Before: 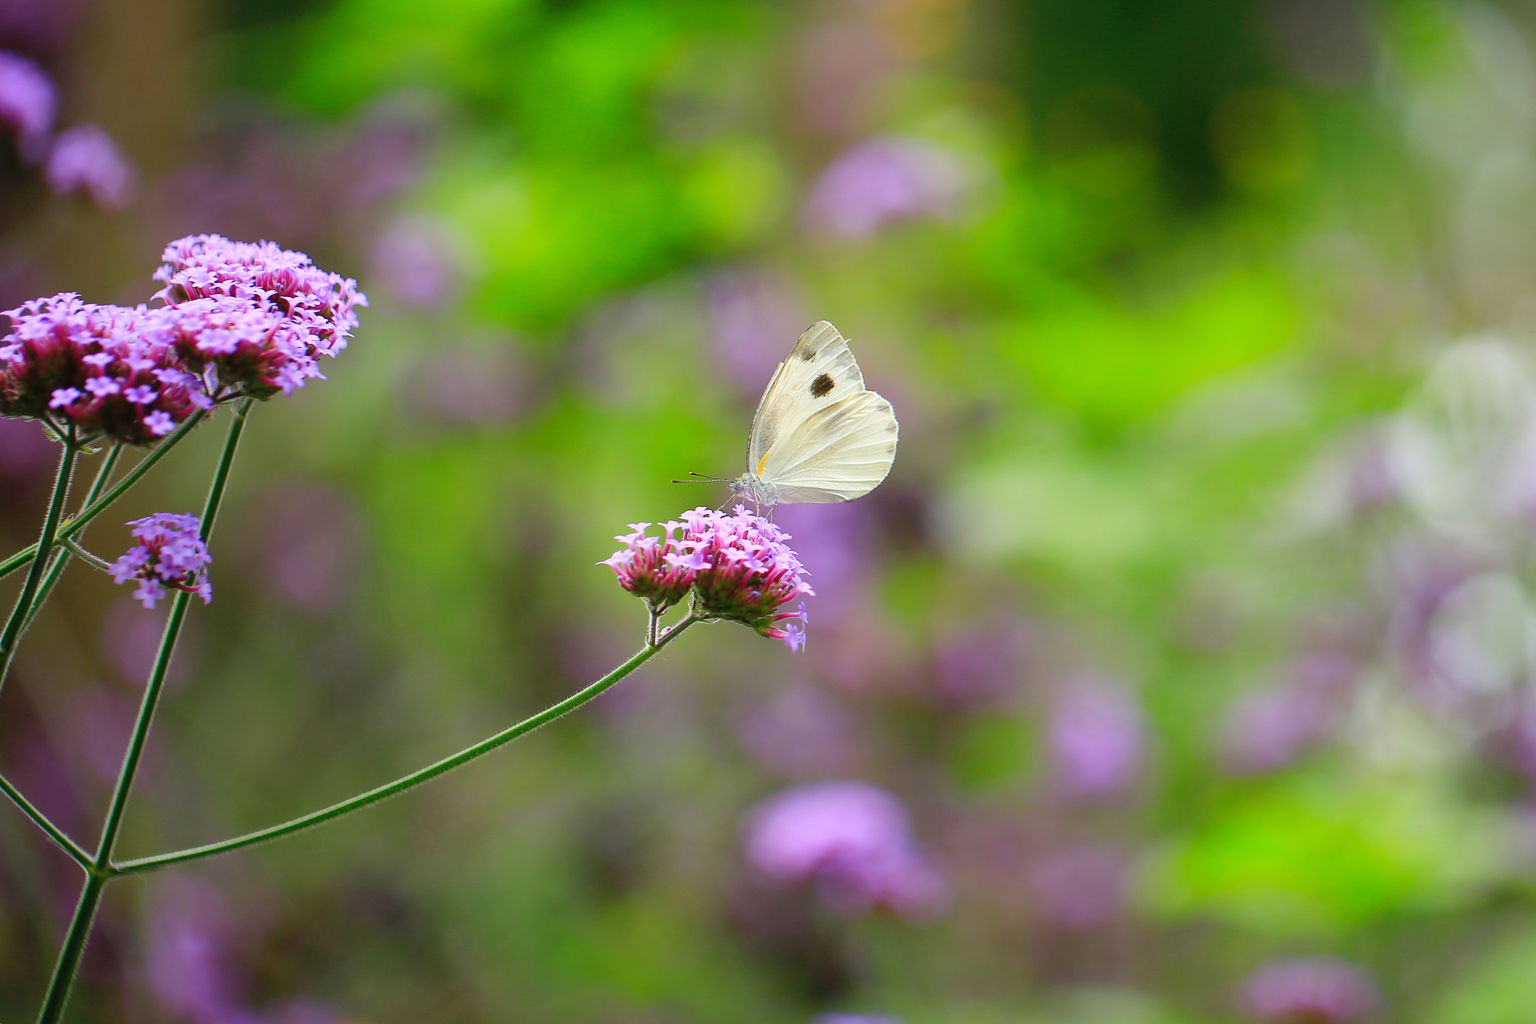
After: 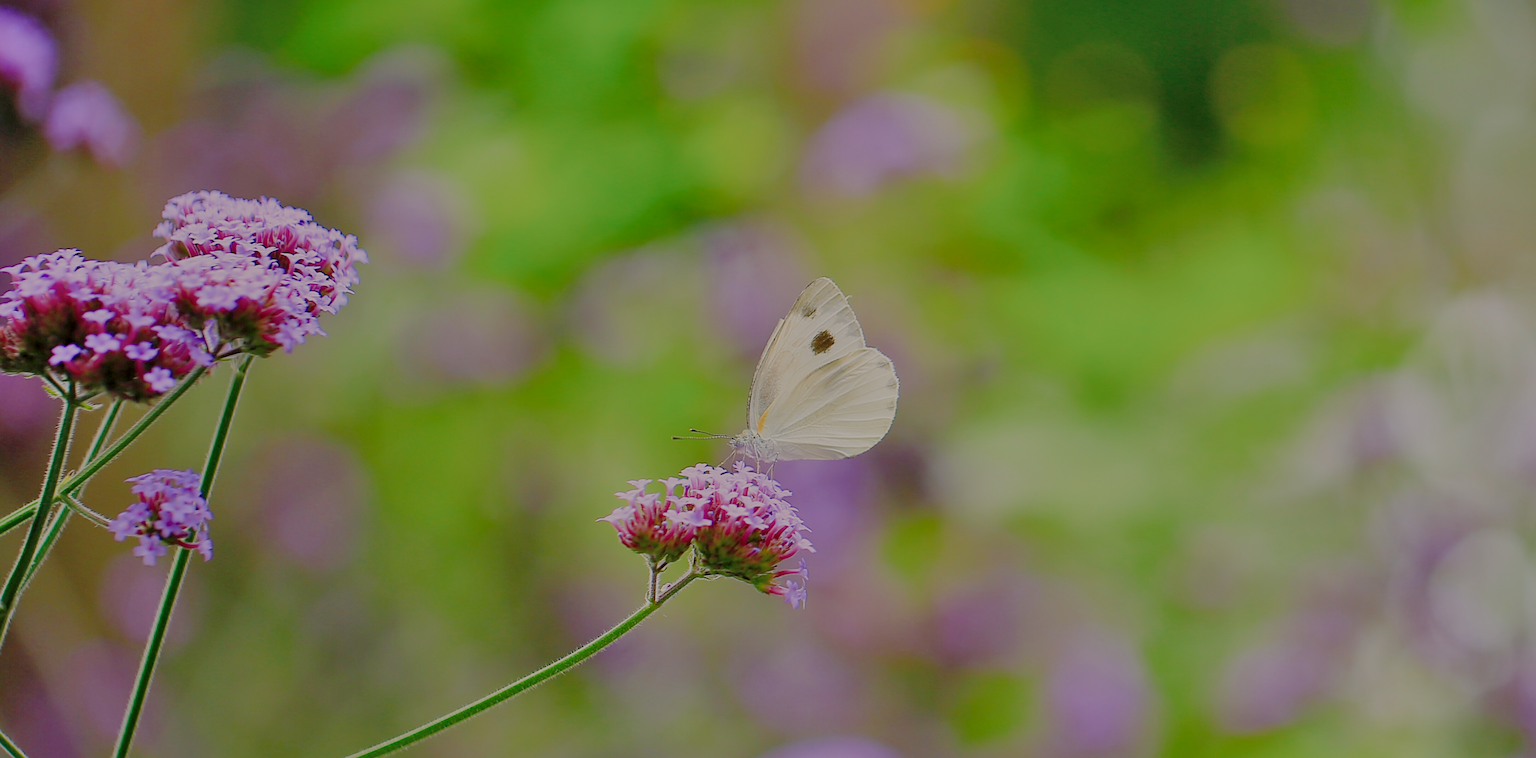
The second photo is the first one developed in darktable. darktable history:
crop: top 4.277%, bottom 21.6%
color correction: highlights b* -0.037
local contrast: mode bilateral grid, contrast 20, coarseness 50, detail 119%, midtone range 0.2
sharpen: on, module defaults
shadows and highlights: low approximation 0.01, soften with gaussian
color balance rgb: highlights gain › chroma 2.013%, highlights gain › hue 45°, perceptual saturation grading › global saturation 20%, perceptual saturation grading › highlights -25.877%, perceptual saturation grading › shadows 25.194%
color zones: curves: ch0 [(0.068, 0.464) (0.25, 0.5) (0.48, 0.508) (0.75, 0.536) (0.886, 0.476) (0.967, 0.456)]; ch1 [(0.066, 0.456) (0.25, 0.5) (0.616, 0.508) (0.746, 0.56) (0.934, 0.444)]
filmic rgb: black relative exposure -7.98 EV, white relative exposure 8 EV, target black luminance 0%, hardness 2.48, latitude 75.95%, contrast 0.563, shadows ↔ highlights balance 0.013%
